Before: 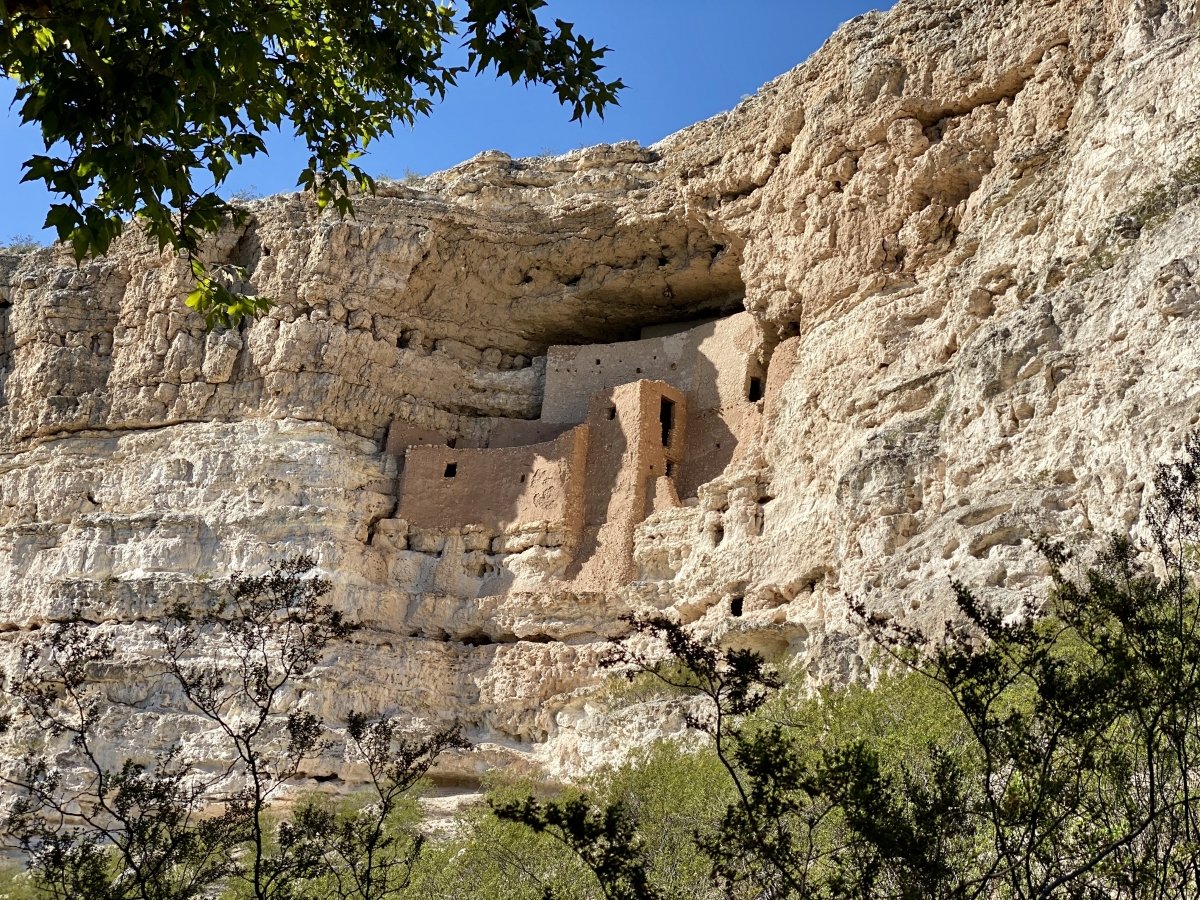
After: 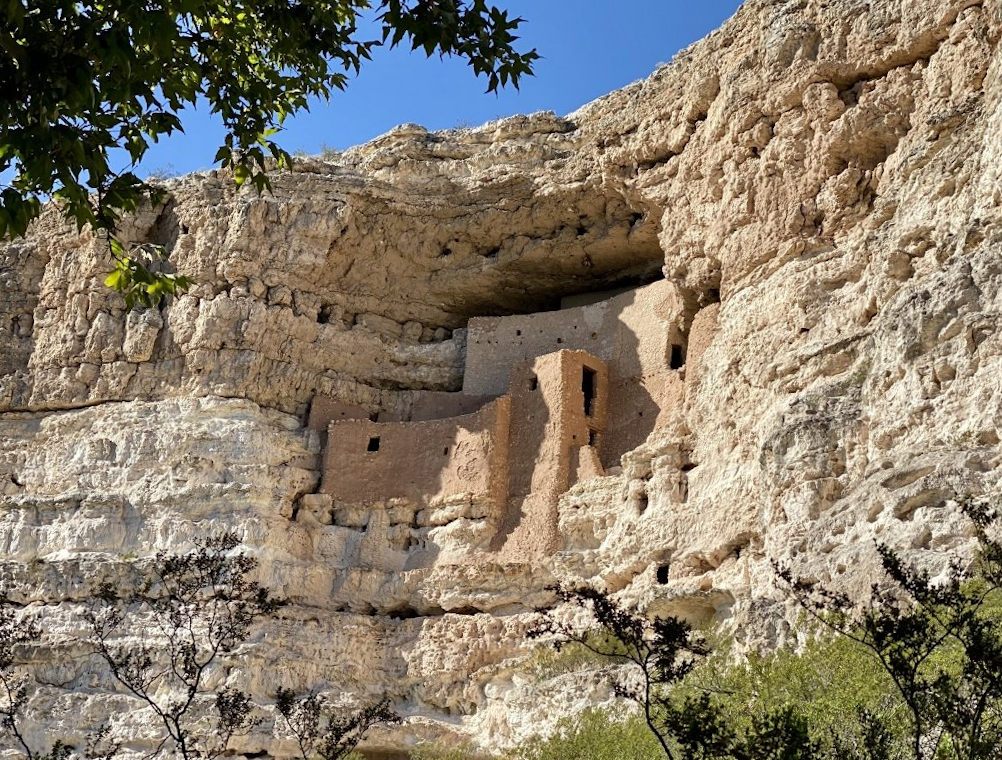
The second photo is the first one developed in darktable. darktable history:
crop and rotate: left 7.196%, top 4.574%, right 10.605%, bottom 13.178%
rotate and perspective: rotation -1.24°, automatic cropping off
